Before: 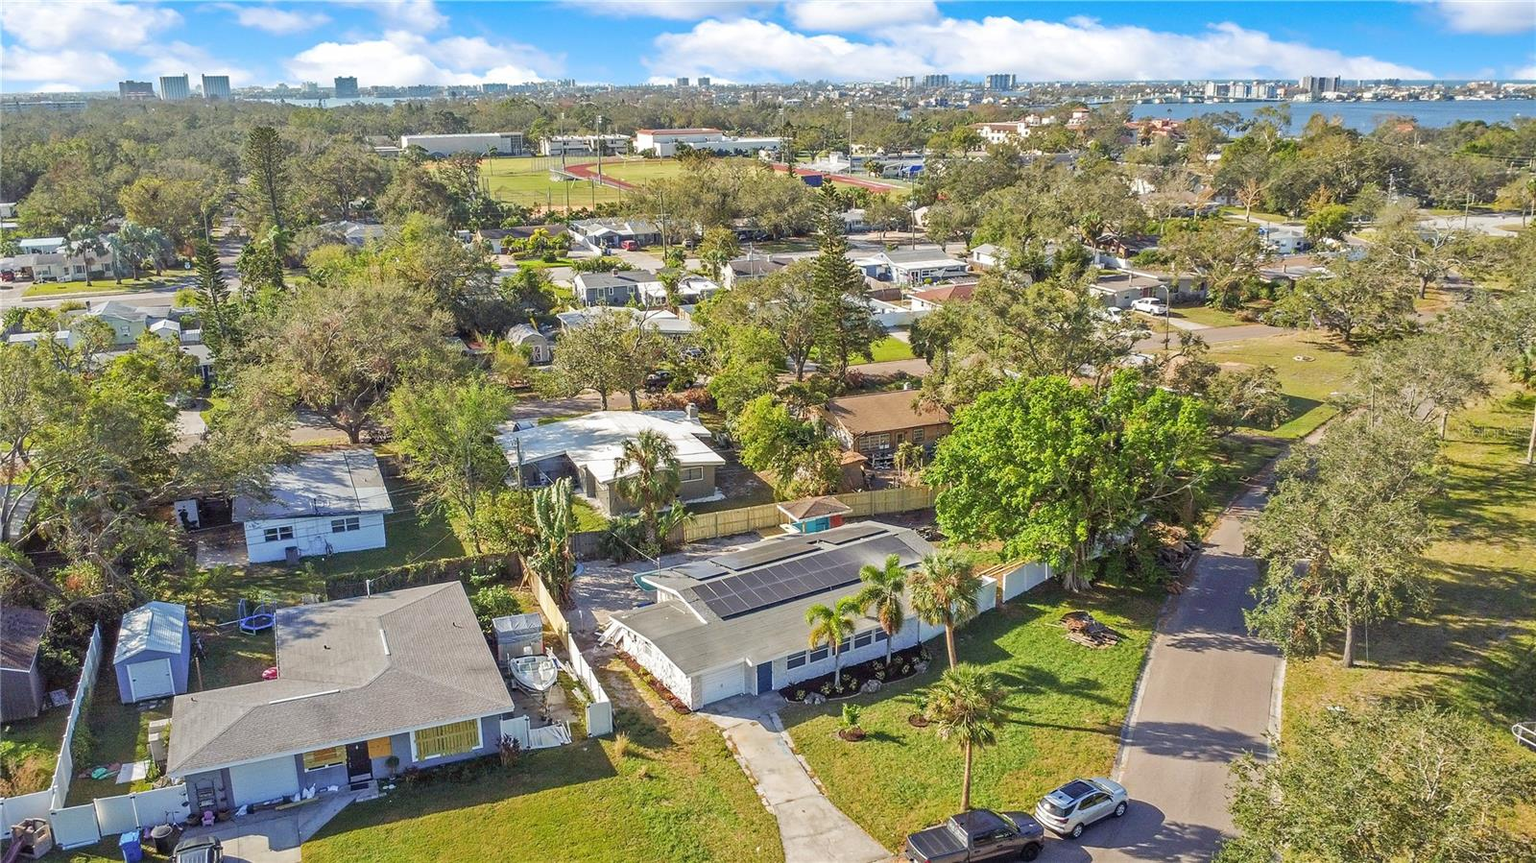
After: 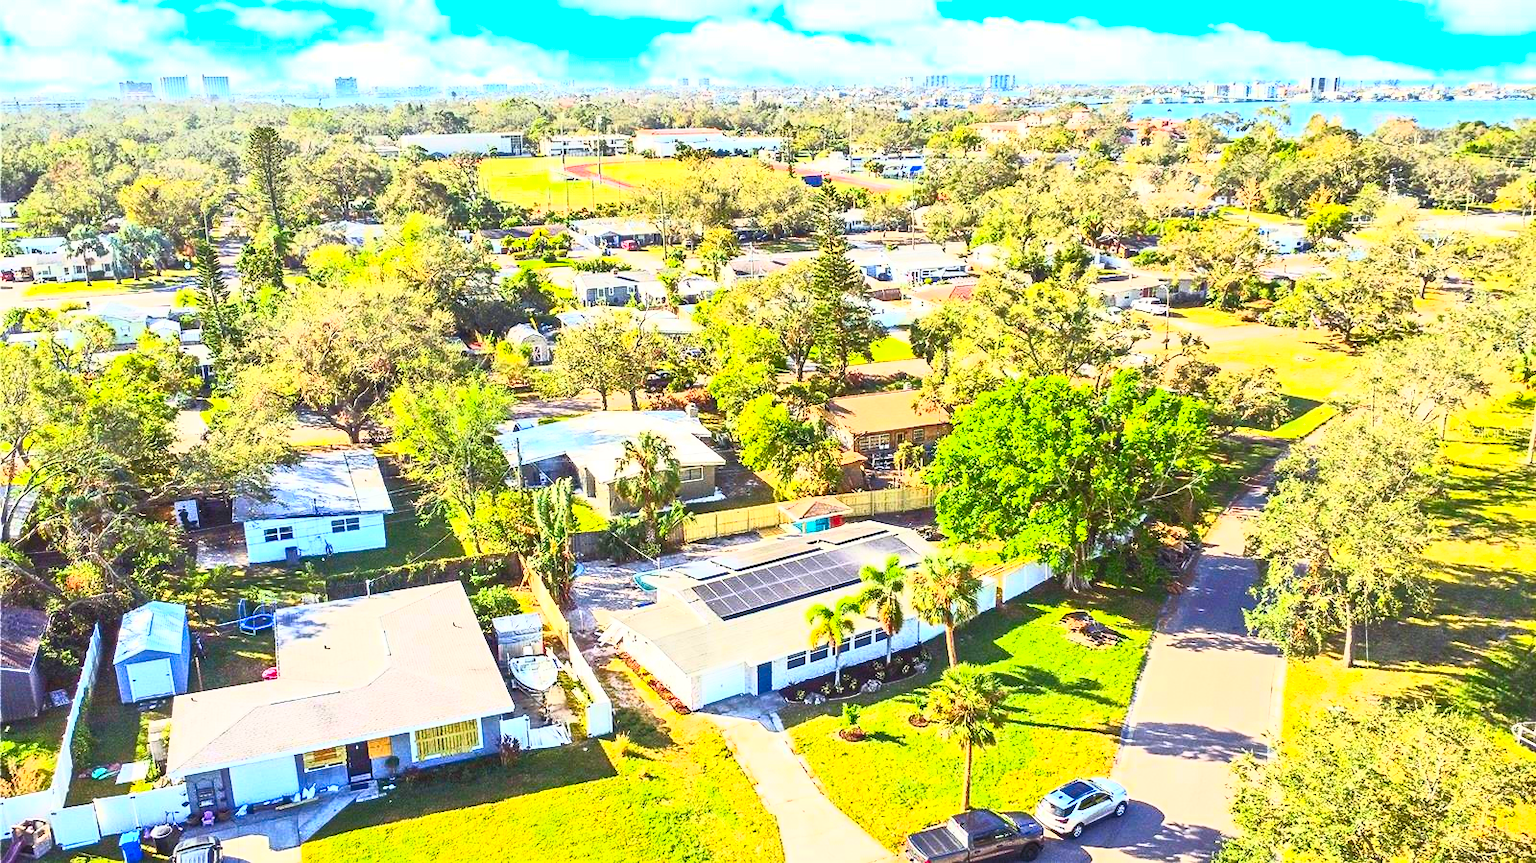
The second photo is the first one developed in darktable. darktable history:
contrast brightness saturation: contrast 0.983, brightness 0.984, saturation 0.984
